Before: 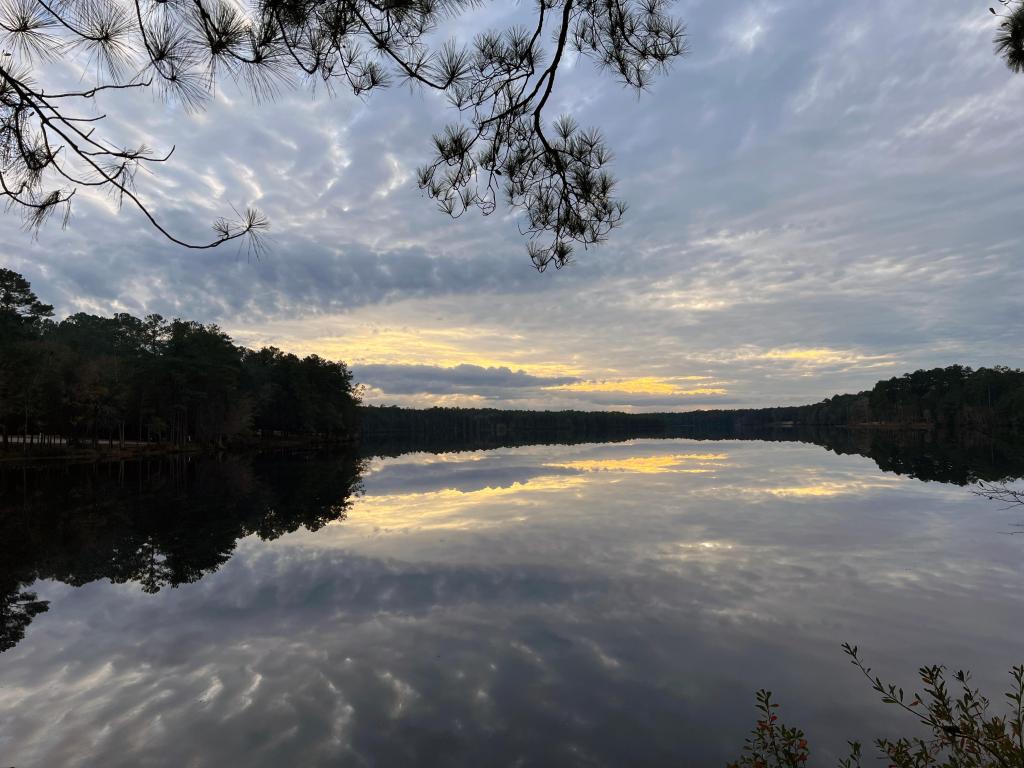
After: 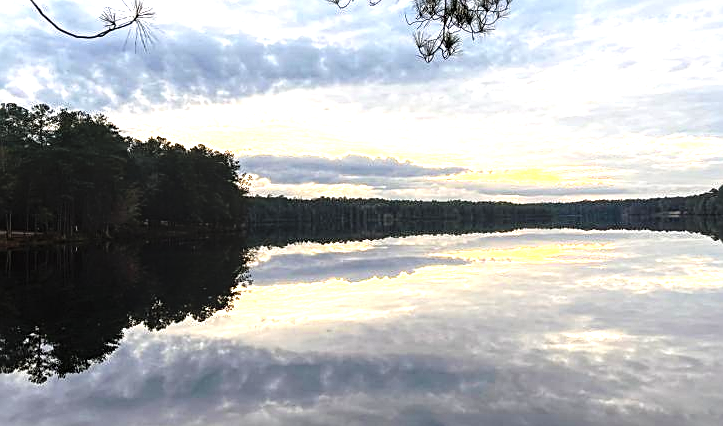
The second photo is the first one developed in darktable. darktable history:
sharpen: on, module defaults
exposure: black level correction 0, exposure 0.694 EV, compensate highlight preservation false
crop: left 11.113%, top 27.36%, right 18.242%, bottom 17.087%
tone equalizer: -8 EV -0.72 EV, -7 EV -0.667 EV, -6 EV -0.628 EV, -5 EV -0.421 EV, -3 EV 0.37 EV, -2 EV 0.6 EV, -1 EV 0.678 EV, +0 EV 0.732 EV
local contrast: on, module defaults
